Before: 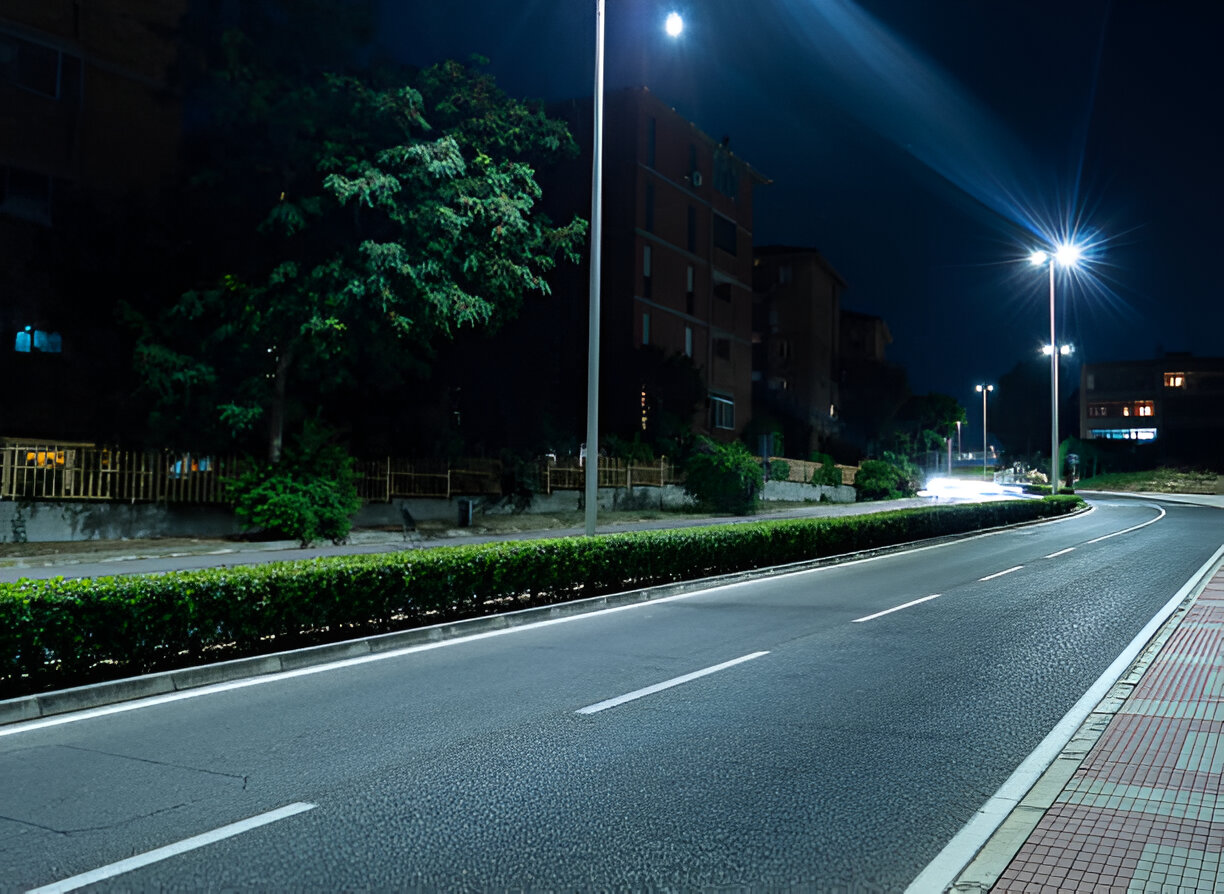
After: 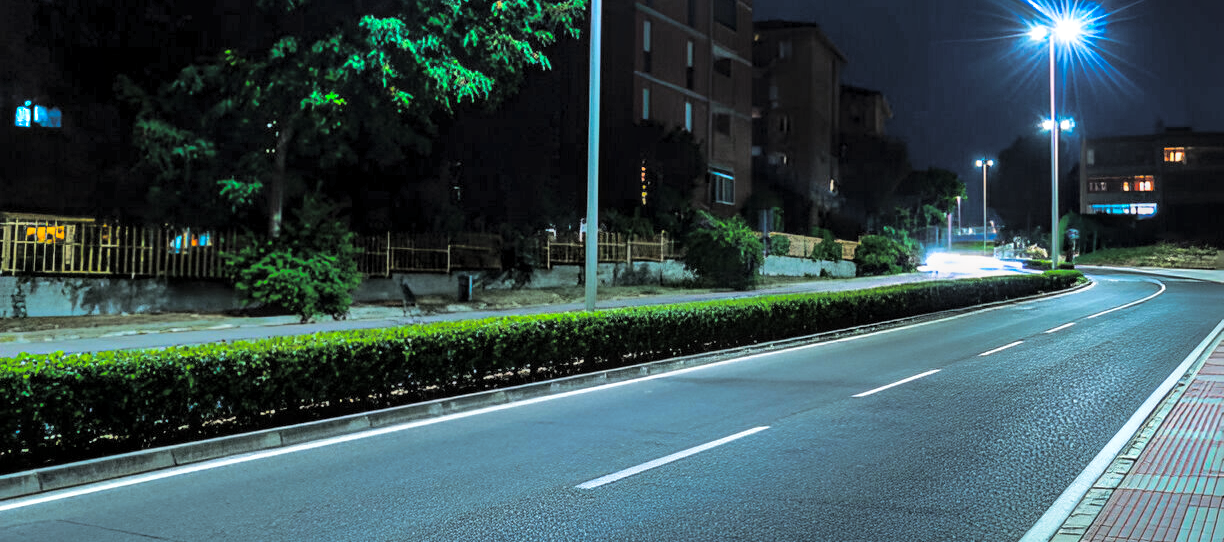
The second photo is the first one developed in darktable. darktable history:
split-toning: shadows › hue 36°, shadows › saturation 0.05, highlights › hue 10.8°, highlights › saturation 0.15, compress 40%
crop and rotate: top 25.357%, bottom 13.942%
shadows and highlights: highlights color adjustment 0%, low approximation 0.01, soften with gaussian
contrast brightness saturation: contrast 0.03, brightness 0.06, saturation 0.13
local contrast: on, module defaults
color balance rgb: linear chroma grading › global chroma 15%, perceptual saturation grading › global saturation 30%
